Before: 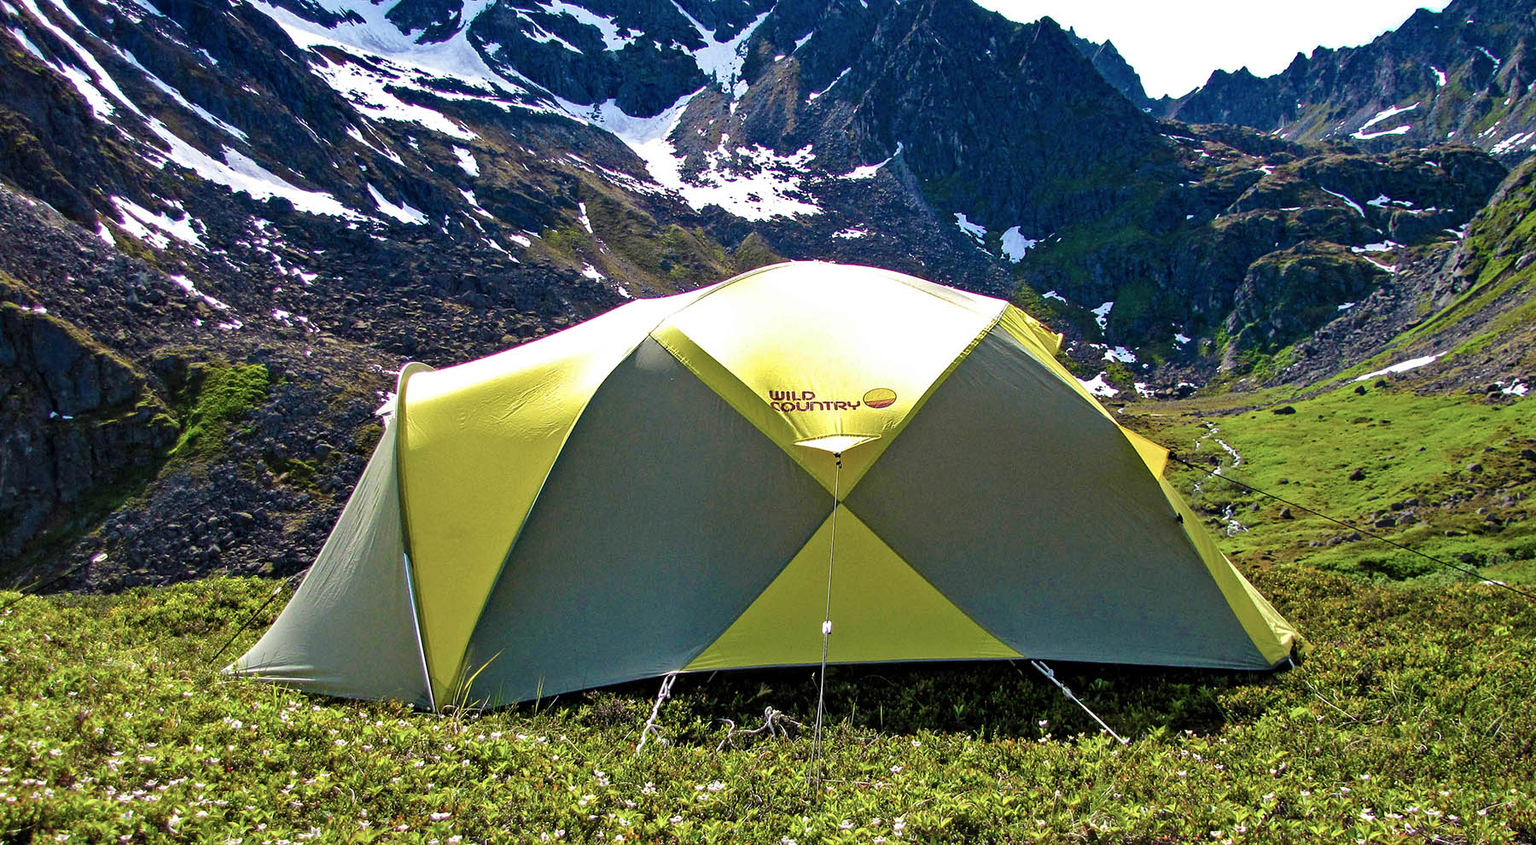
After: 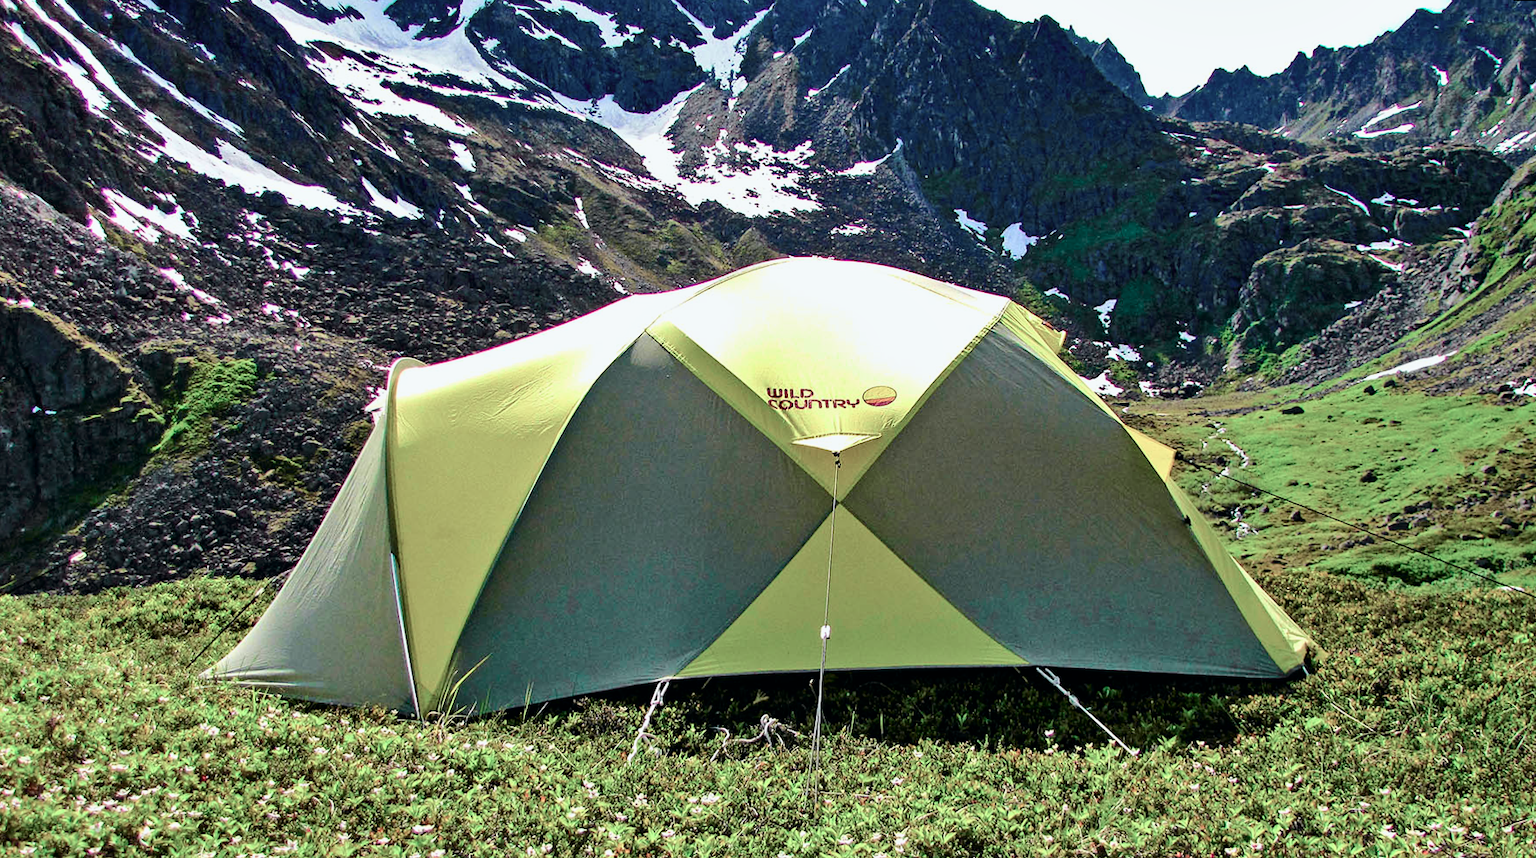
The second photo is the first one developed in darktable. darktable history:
tone curve: curves: ch0 [(0, 0) (0.035, 0.017) (0.131, 0.108) (0.279, 0.279) (0.476, 0.554) (0.617, 0.693) (0.704, 0.77) (0.801, 0.854) (0.895, 0.927) (1, 0.976)]; ch1 [(0, 0) (0.318, 0.278) (0.444, 0.427) (0.493, 0.488) (0.504, 0.497) (0.537, 0.538) (0.594, 0.616) (0.746, 0.764) (1, 1)]; ch2 [(0, 0) (0.316, 0.292) (0.381, 0.37) (0.423, 0.448) (0.476, 0.482) (0.502, 0.495) (0.529, 0.547) (0.583, 0.608) (0.639, 0.657) (0.7, 0.7) (0.861, 0.808) (1, 0.951)], color space Lab, independent channels, preserve colors none
color contrast: blue-yellow contrast 0.7
shadows and highlights: low approximation 0.01, soften with gaussian
rotate and perspective: rotation 0.226°, lens shift (vertical) -0.042, crop left 0.023, crop right 0.982, crop top 0.006, crop bottom 0.994
